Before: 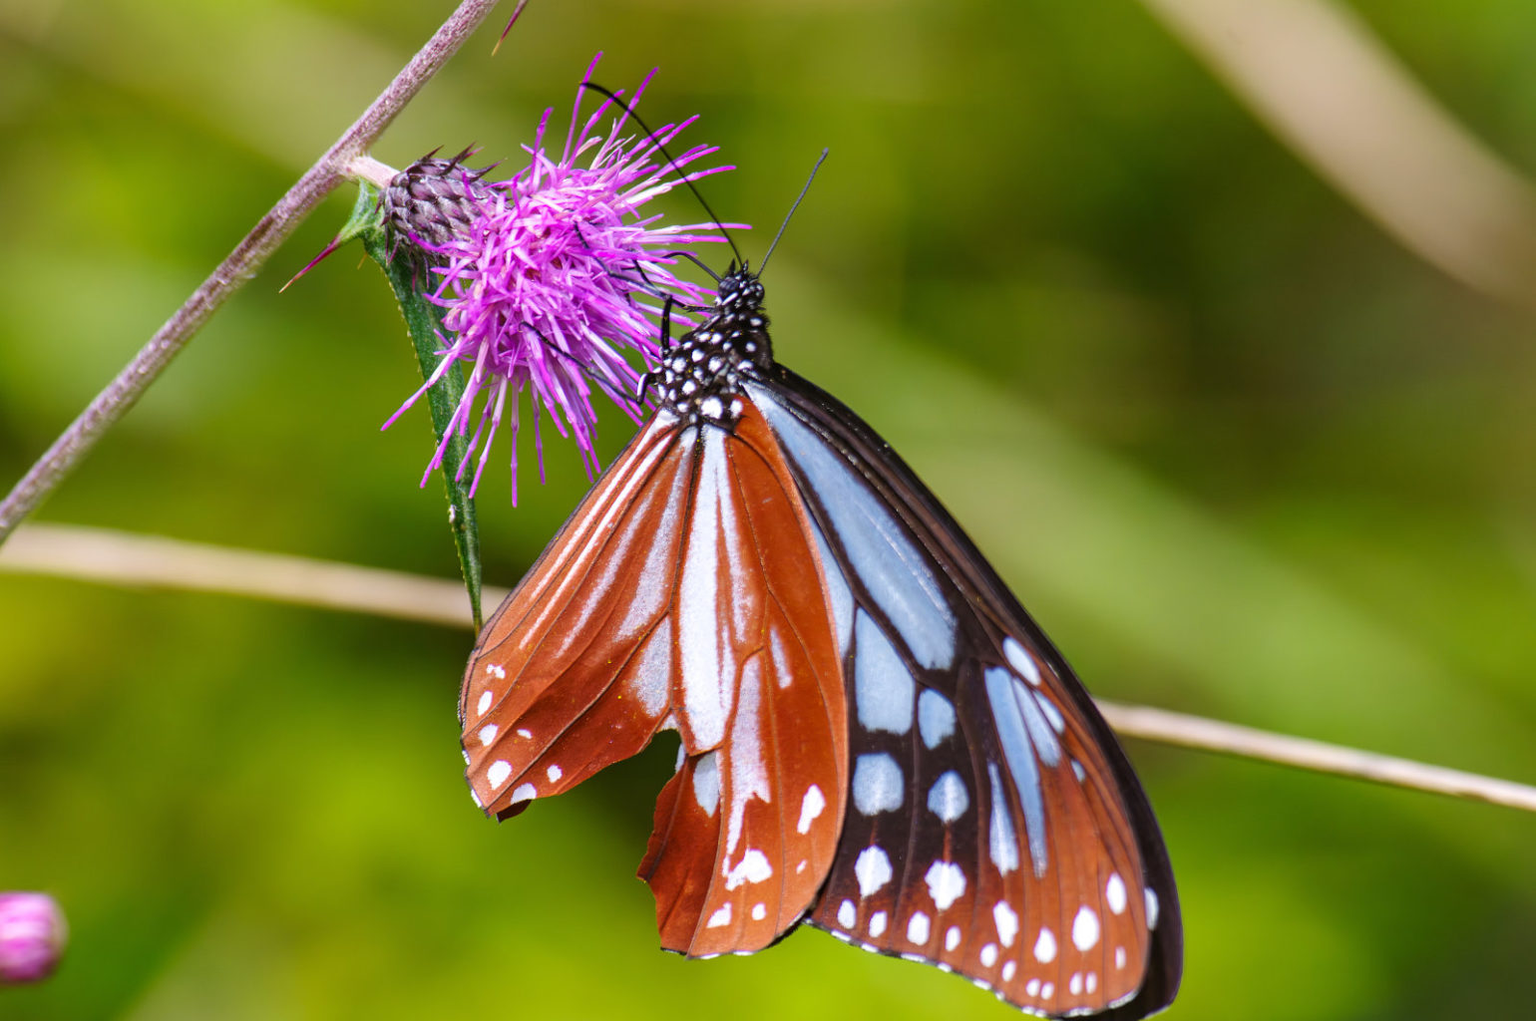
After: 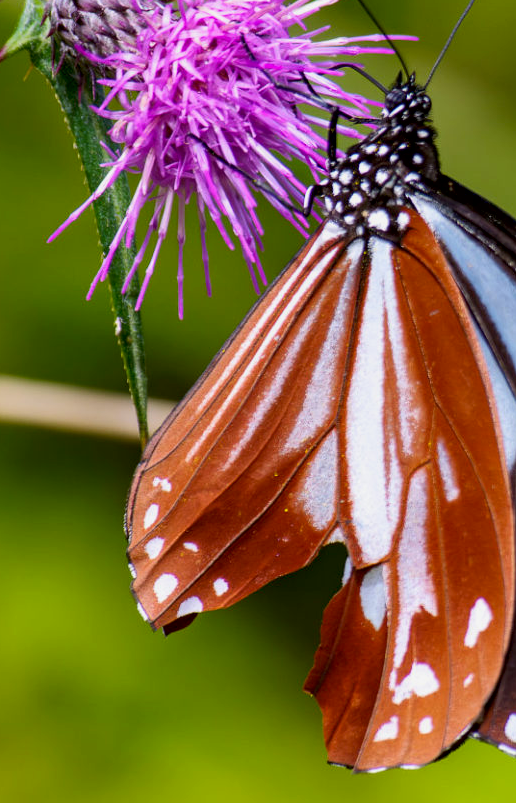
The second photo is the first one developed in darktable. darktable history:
exposure: black level correction 0.009, exposure -0.159 EV, compensate highlight preservation false
crop and rotate: left 21.77%, top 18.528%, right 44.676%, bottom 2.997%
tone curve: curves: ch0 [(0, 0) (0.339, 0.306) (0.687, 0.706) (1, 1)], color space Lab, linked channels, preserve colors none
